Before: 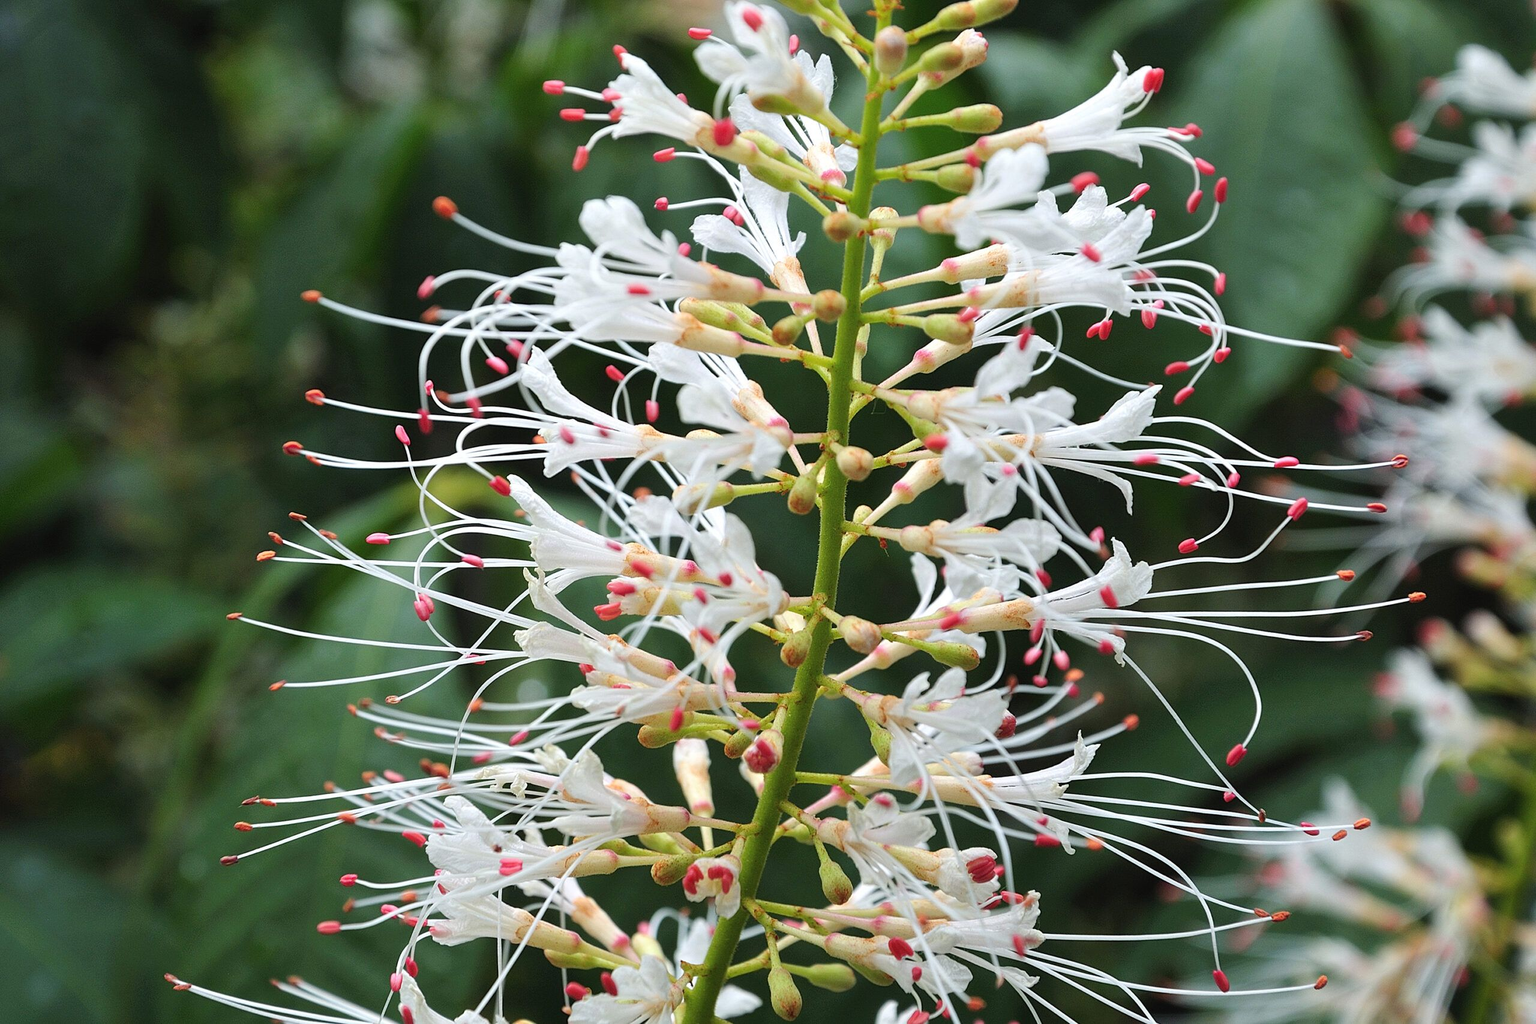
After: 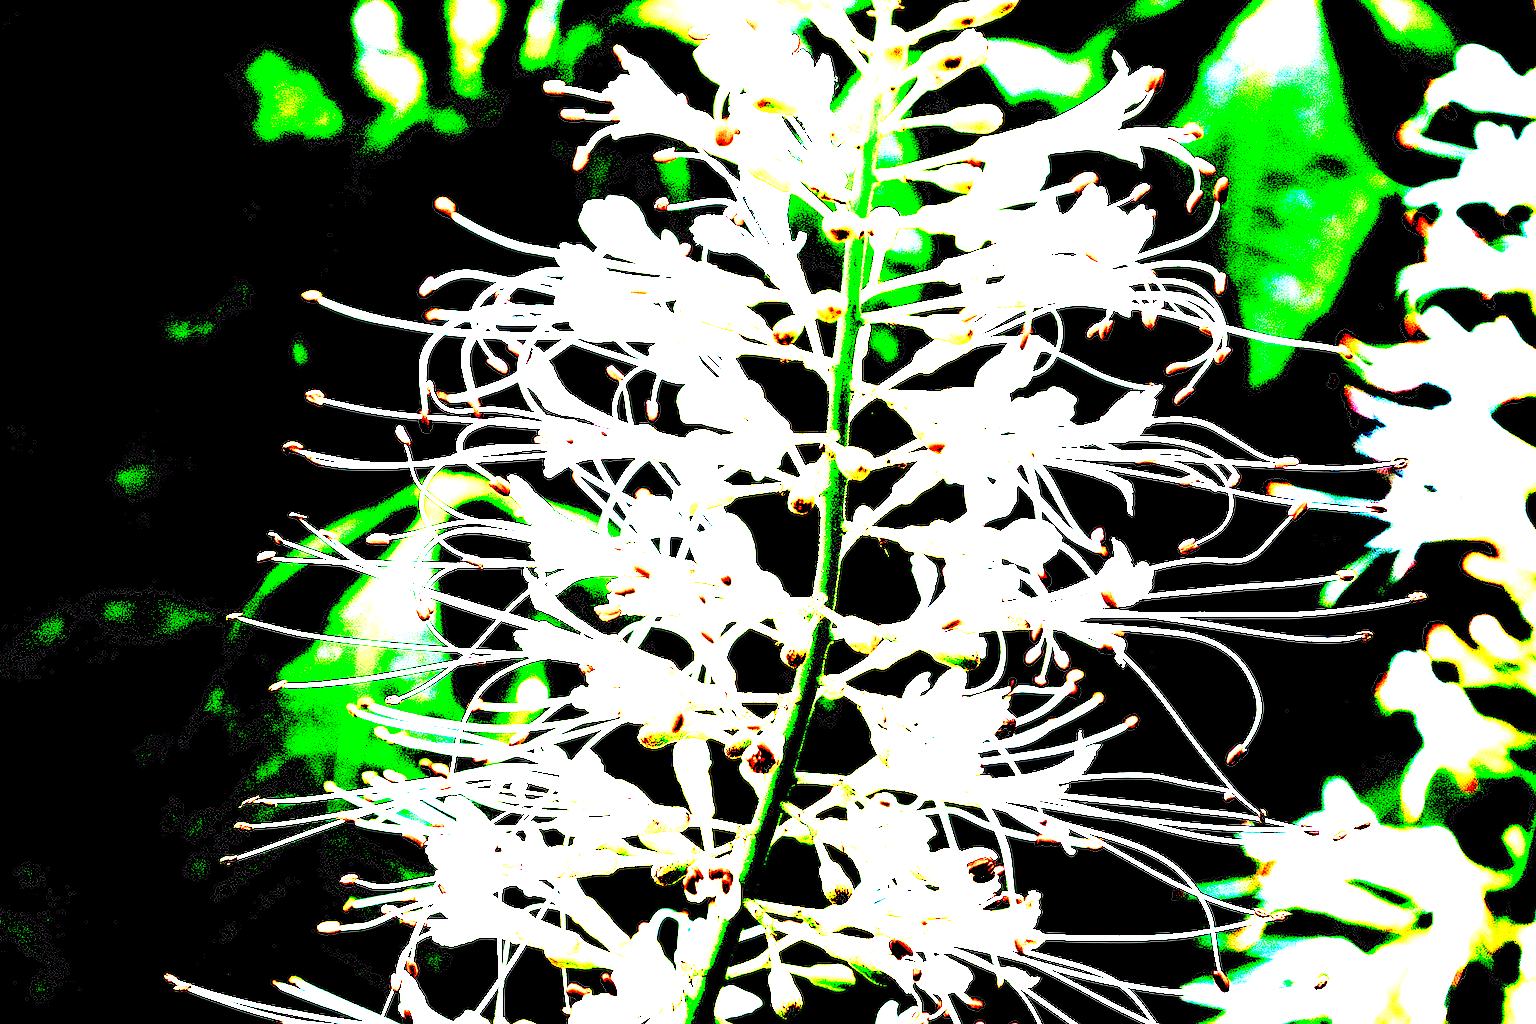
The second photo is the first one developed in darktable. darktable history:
exposure: black level correction 0.1, exposure 3 EV, compensate highlight preservation false
rgb levels: preserve colors max RGB
color contrast: green-magenta contrast 0.85, blue-yellow contrast 1.25, unbound 0
